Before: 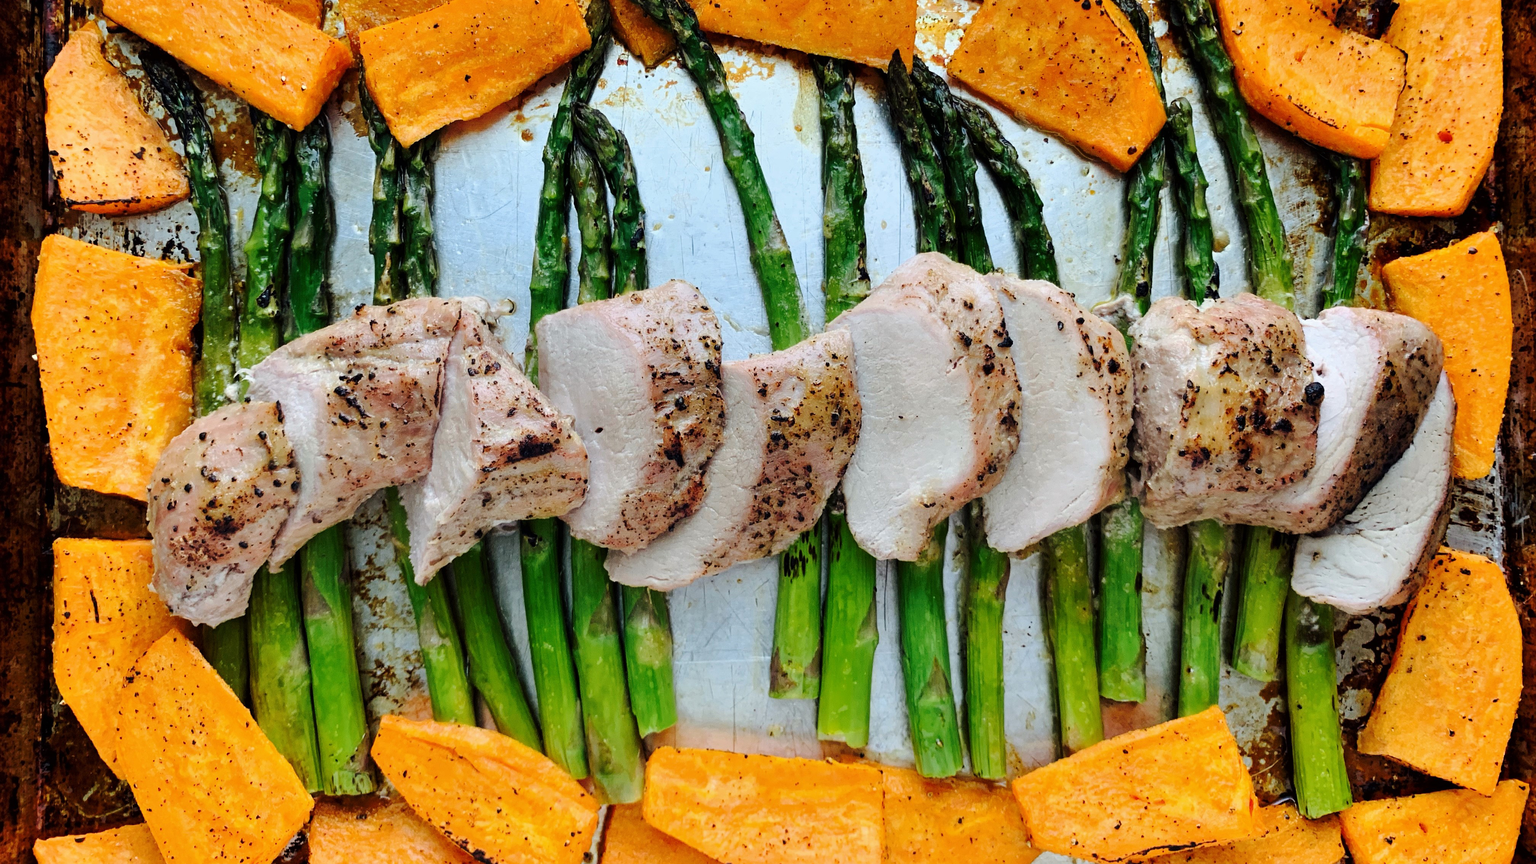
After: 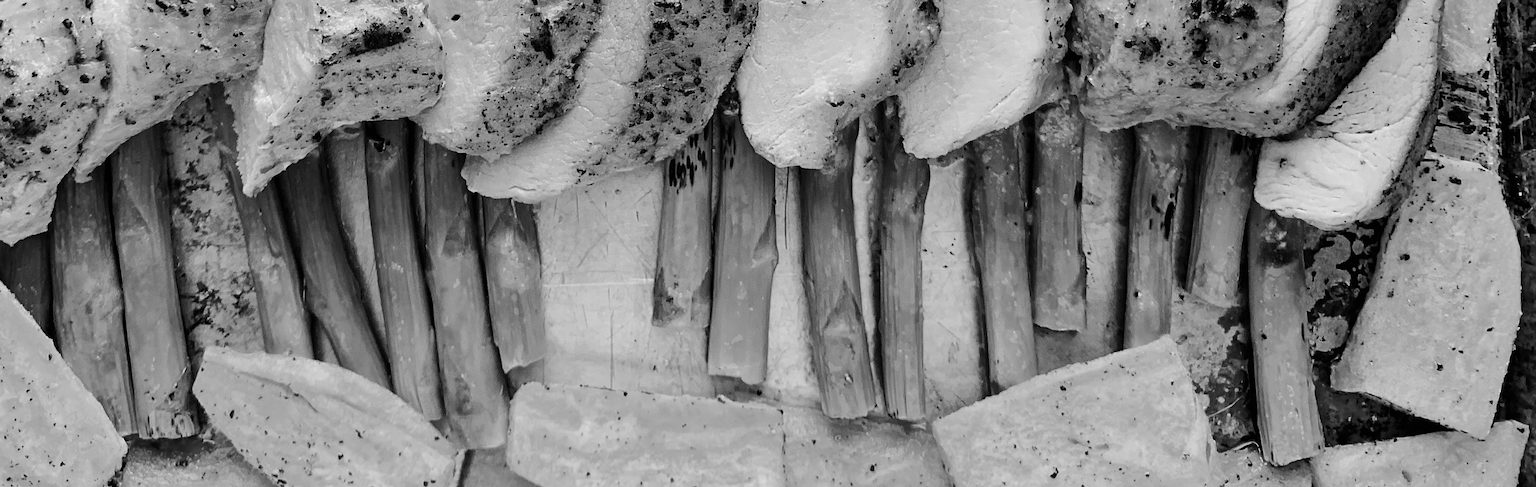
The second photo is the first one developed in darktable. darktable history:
crop and rotate: left 13.306%, top 48.129%, bottom 2.928%
monochrome: on, module defaults
sharpen: radius 1.864, amount 0.398, threshold 1.271
